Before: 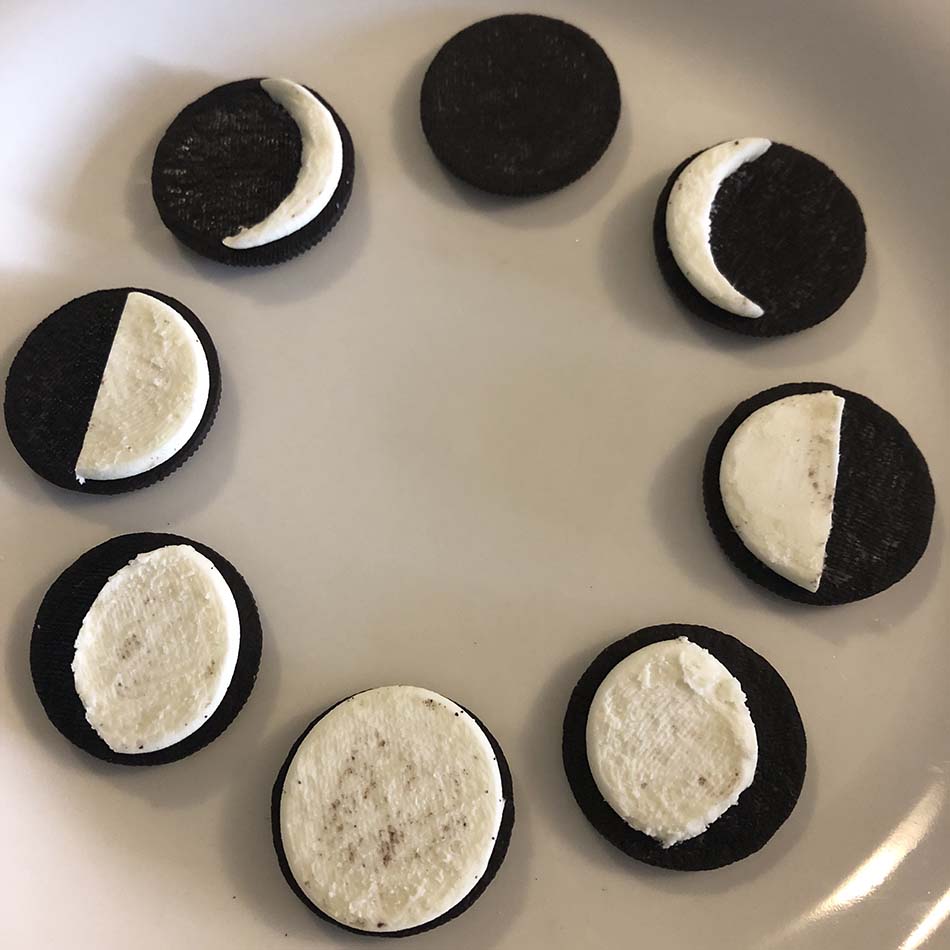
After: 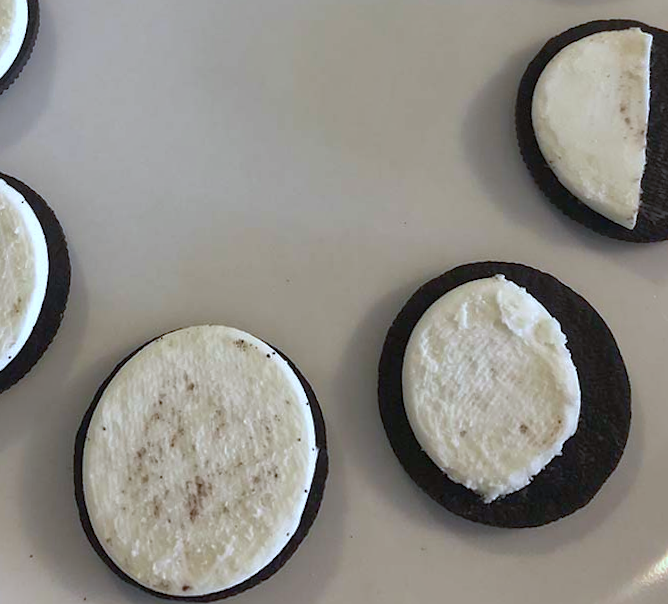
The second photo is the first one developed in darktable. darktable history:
shadows and highlights: on, module defaults
crop and rotate: left 17.299%, top 35.115%, right 7.015%, bottom 1.024%
rotate and perspective: rotation 0.215°, lens shift (vertical) -0.139, crop left 0.069, crop right 0.939, crop top 0.002, crop bottom 0.996
white balance: red 0.931, blue 1.11
